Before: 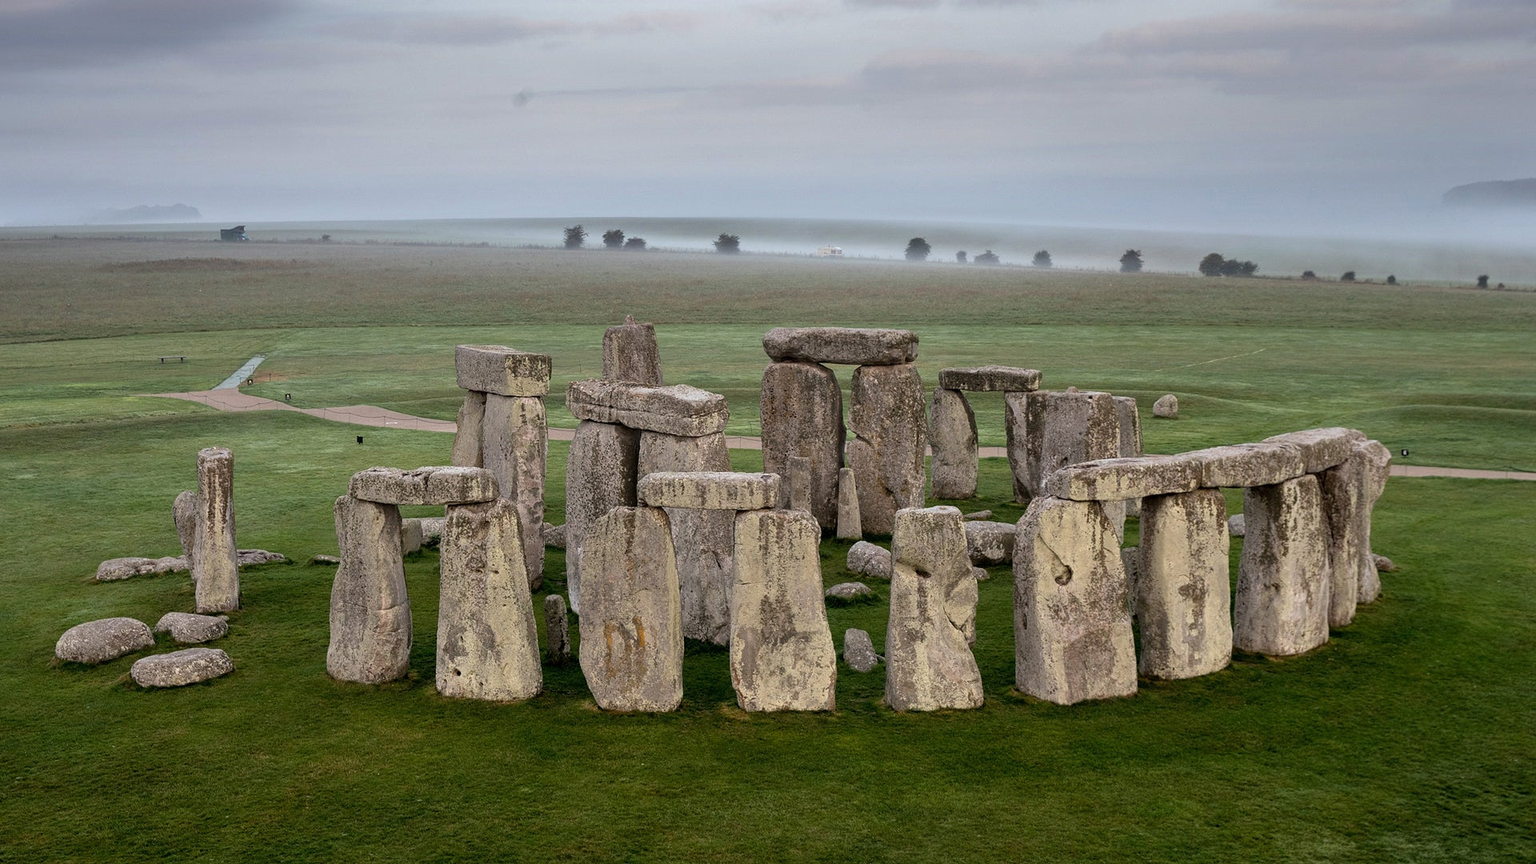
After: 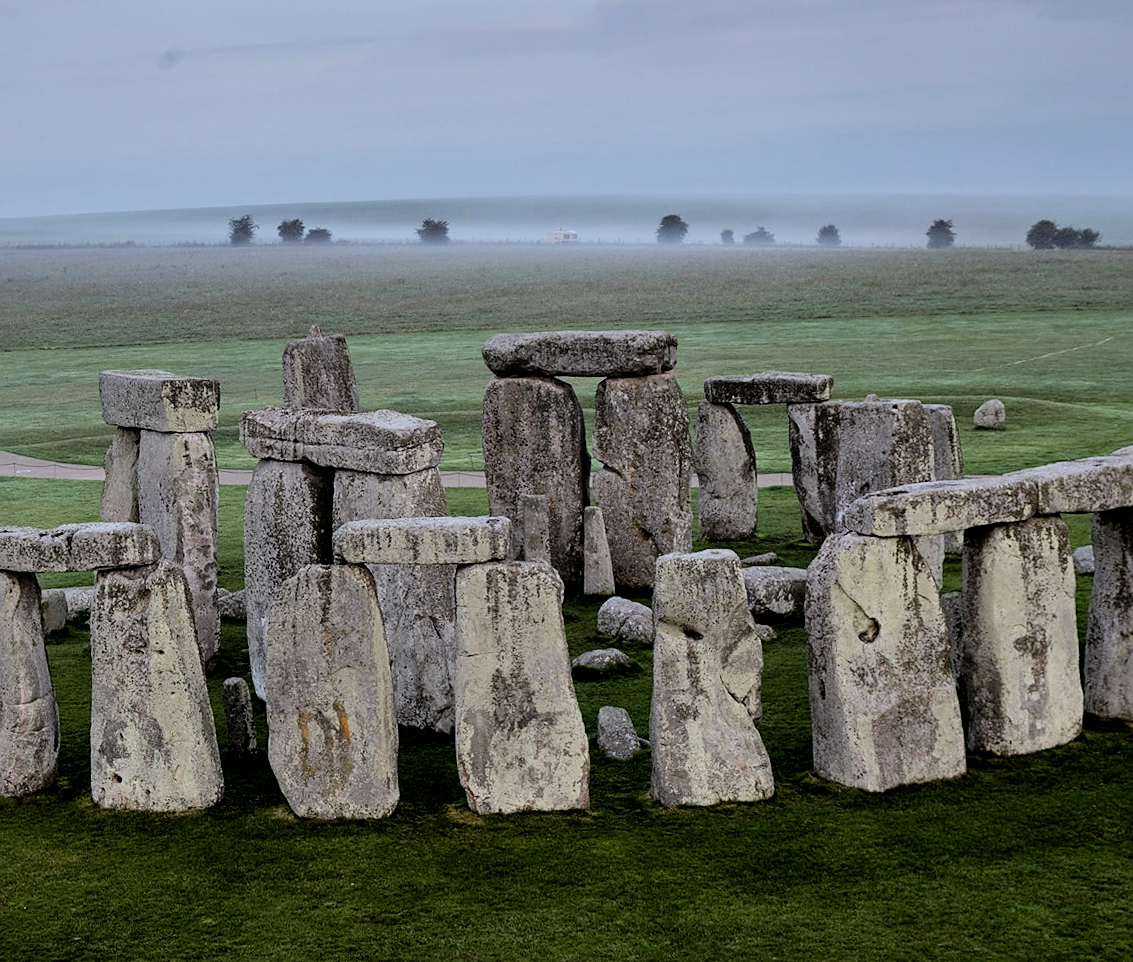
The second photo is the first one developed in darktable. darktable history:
white balance: red 0.931, blue 1.11
rotate and perspective: rotation -2.12°, lens shift (vertical) 0.009, lens shift (horizontal) -0.008, automatic cropping original format, crop left 0.036, crop right 0.964, crop top 0.05, crop bottom 0.959
crop and rotate: left 22.918%, top 5.629%, right 14.711%, bottom 2.247%
filmic rgb: black relative exposure -5 EV, hardness 2.88, contrast 1.2
sharpen: amount 0.2
